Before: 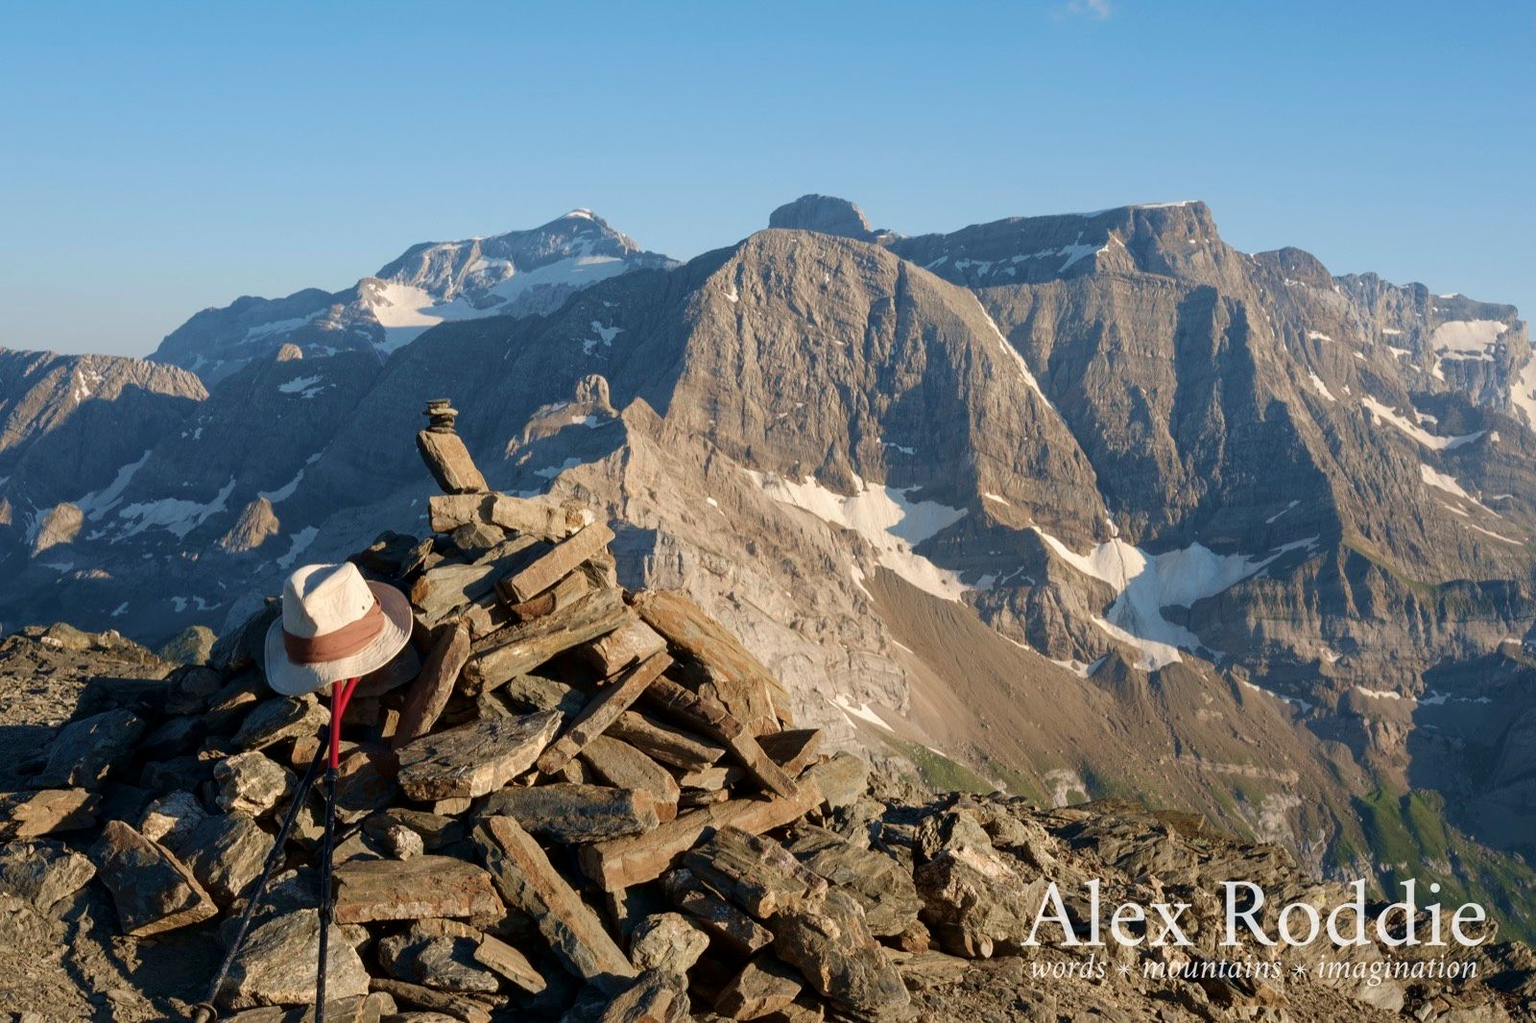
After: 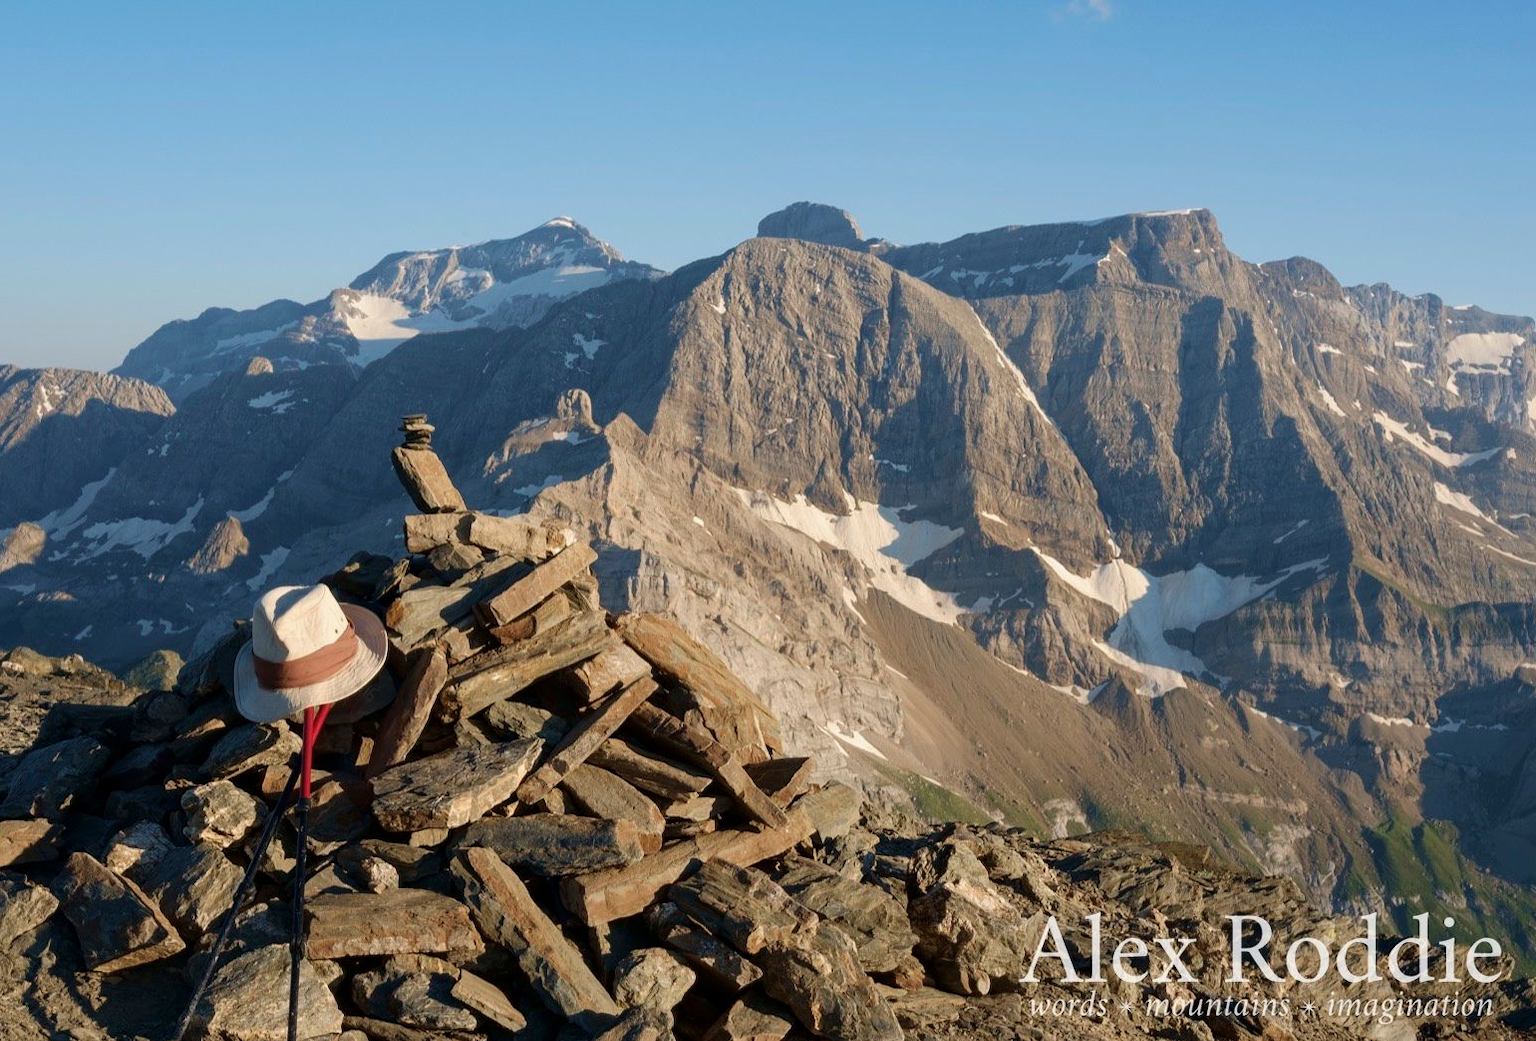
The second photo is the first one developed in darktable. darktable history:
exposure: exposure -0.054 EV
crop and rotate: left 2.57%, right 1.064%, bottom 1.896%
